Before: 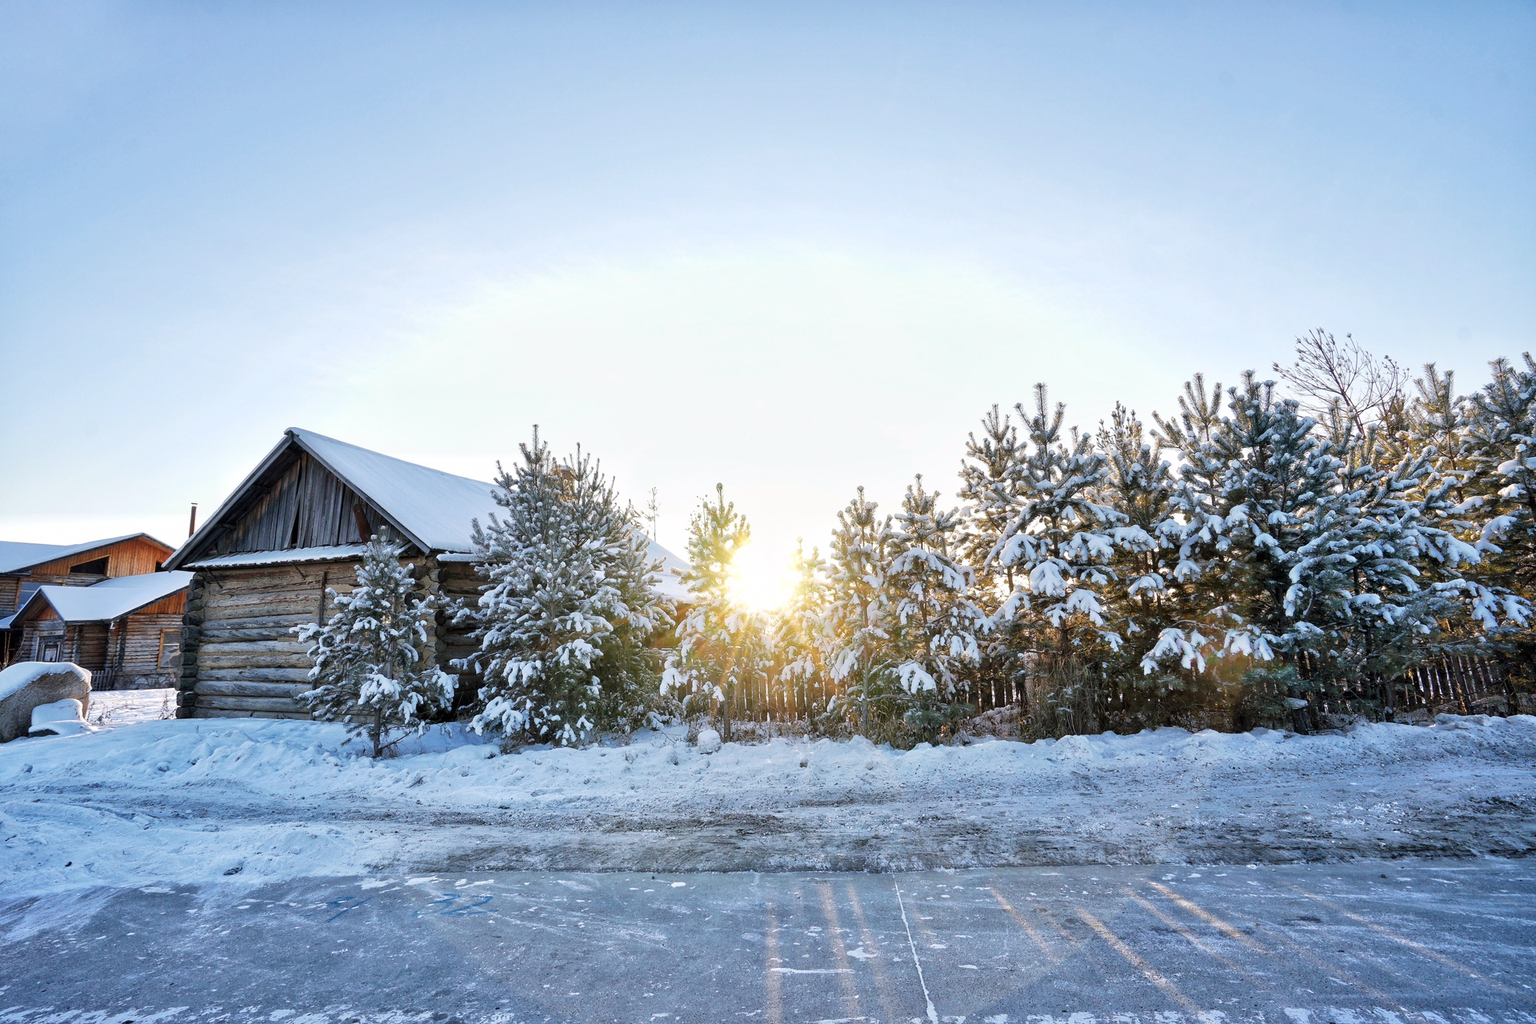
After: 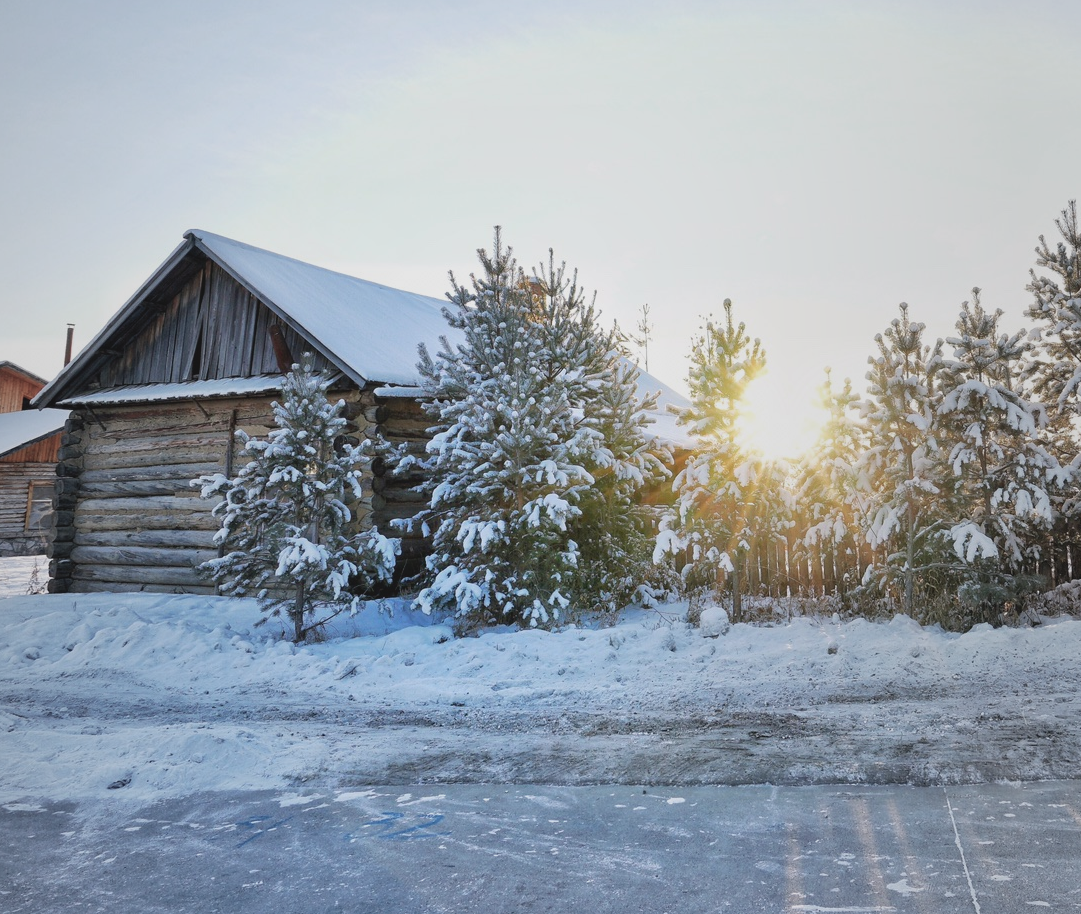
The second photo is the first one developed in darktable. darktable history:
vignetting: fall-off start 18.21%, fall-off radius 137.95%, brightness -0.207, center (-0.078, 0.066), width/height ratio 0.62, shape 0.59
exposure: compensate highlight preservation false
crop: left 8.966%, top 23.852%, right 34.699%, bottom 4.703%
lowpass: radius 0.1, contrast 0.85, saturation 1.1, unbound 0
